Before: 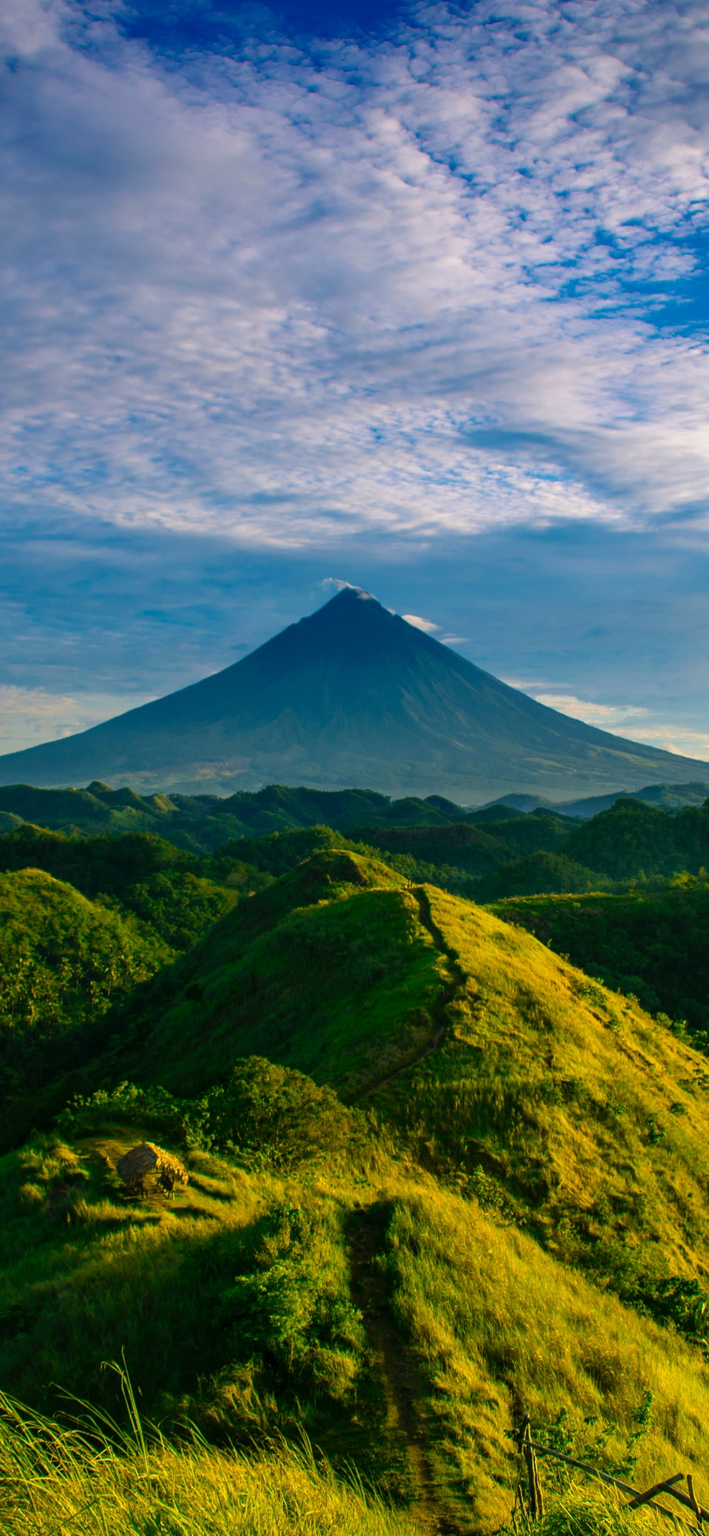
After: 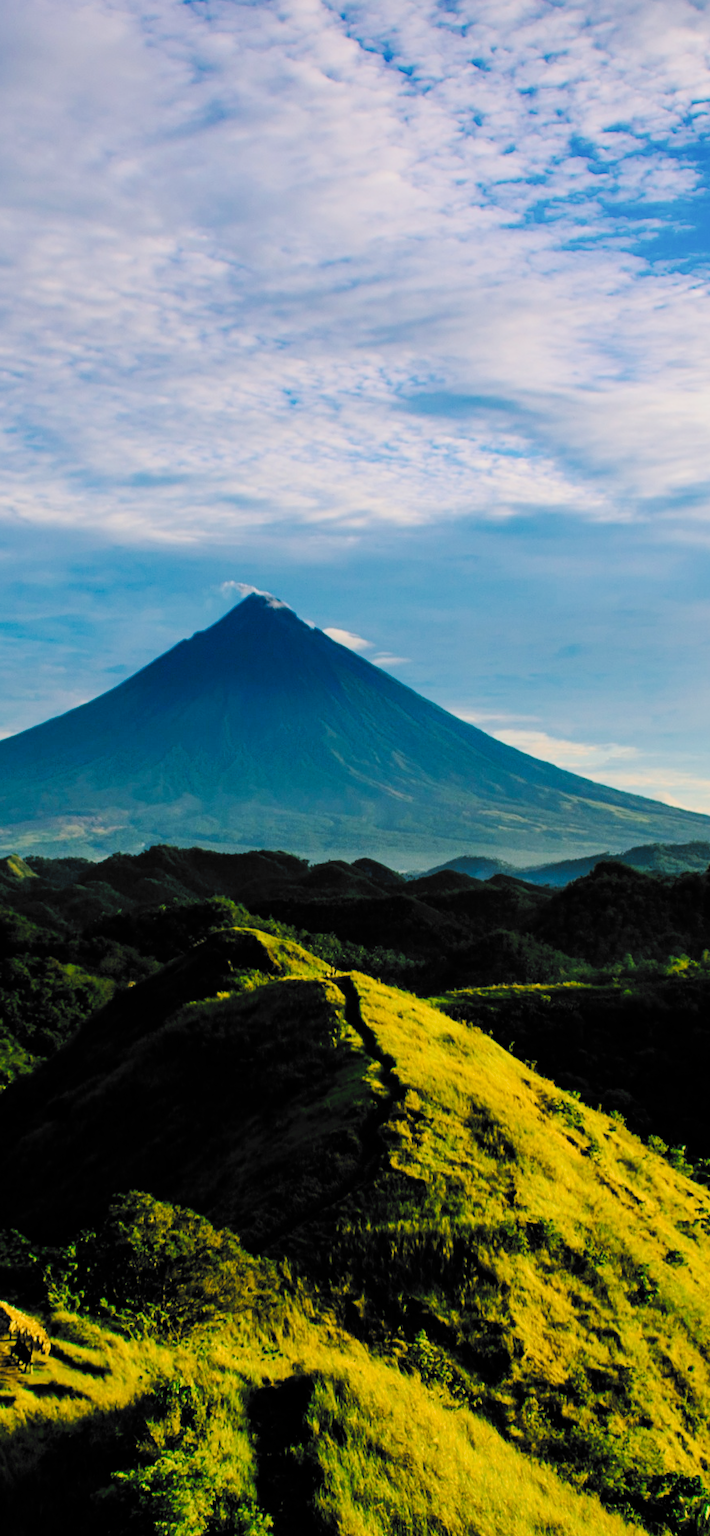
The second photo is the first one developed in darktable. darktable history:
crop and rotate: left 21.035%, top 8%, right 0.348%, bottom 13.586%
tone curve: curves: ch0 [(0, 0) (0.239, 0.248) (0.508, 0.606) (0.828, 0.878) (1, 1)]; ch1 [(0, 0) (0.401, 0.42) (0.442, 0.47) (0.492, 0.498) (0.511, 0.516) (0.555, 0.586) (0.681, 0.739) (1, 1)]; ch2 [(0, 0) (0.411, 0.433) (0.5, 0.504) (0.545, 0.574) (1, 1)], preserve colors none
tone equalizer: on, module defaults
filmic rgb: black relative exposure -5.07 EV, white relative exposure 3.99 EV, hardness 2.91, contrast 1.298, highlights saturation mix -31.16%, color science v6 (2022)
